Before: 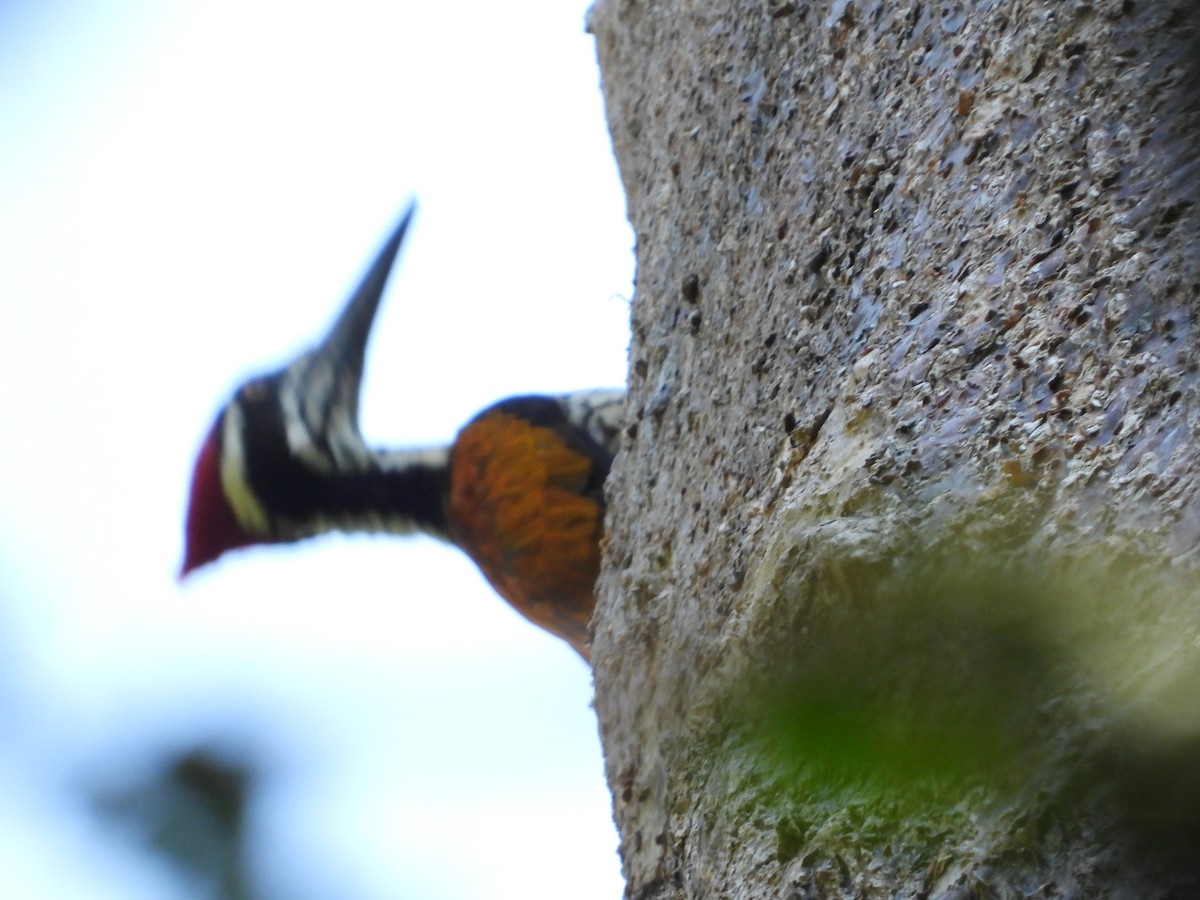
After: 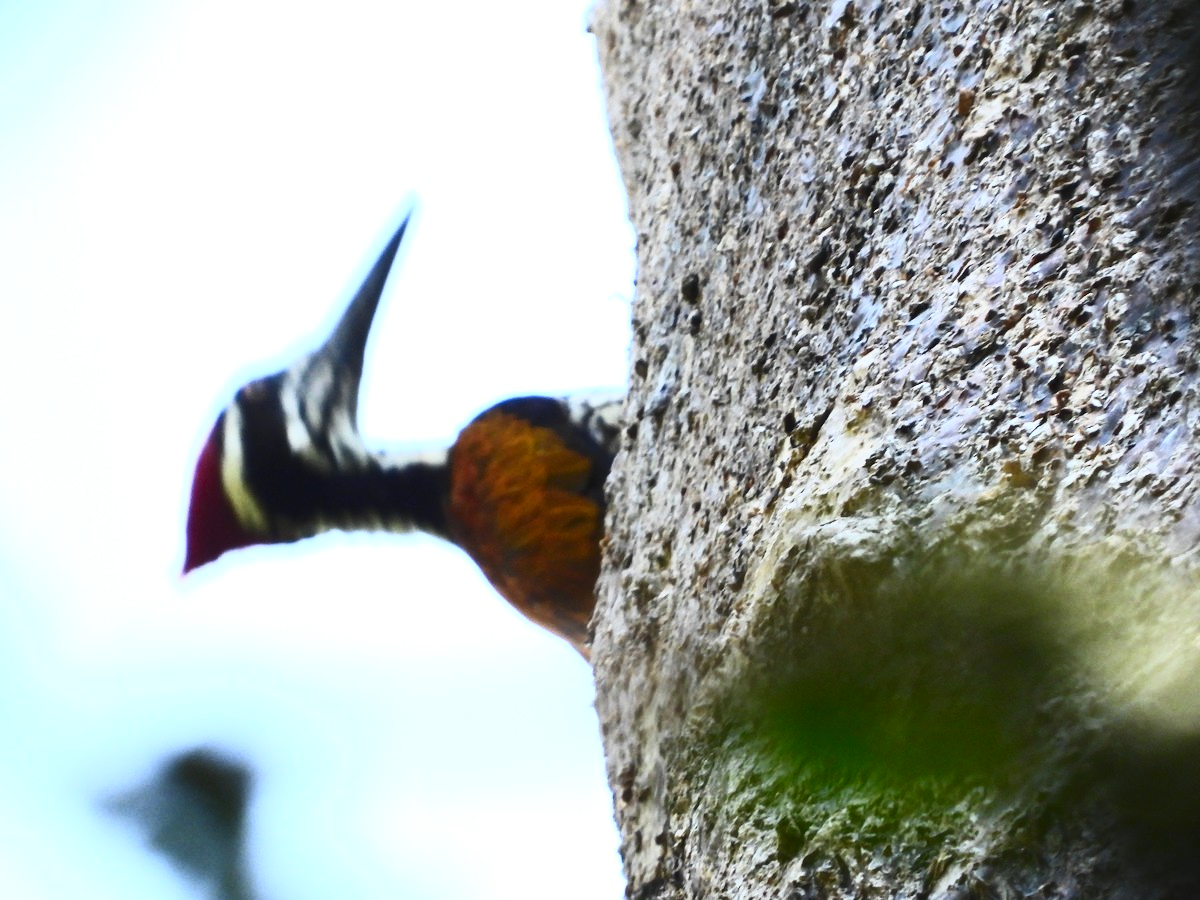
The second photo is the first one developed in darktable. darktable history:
contrast brightness saturation: contrast 0.609, brightness 0.328, saturation 0.147
